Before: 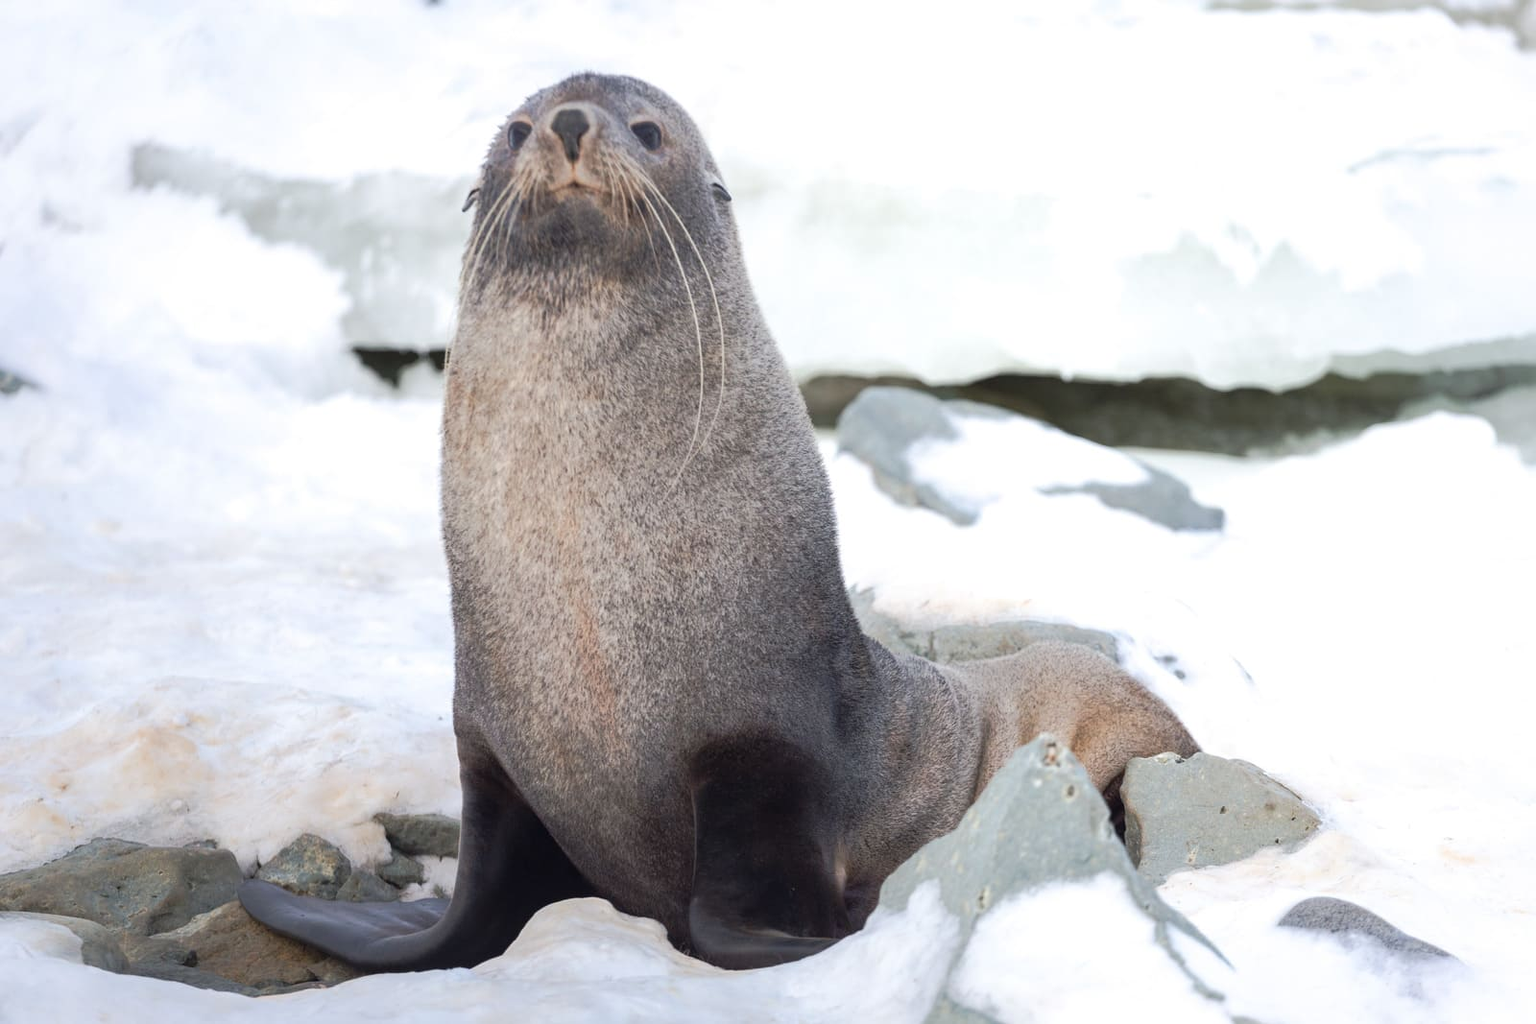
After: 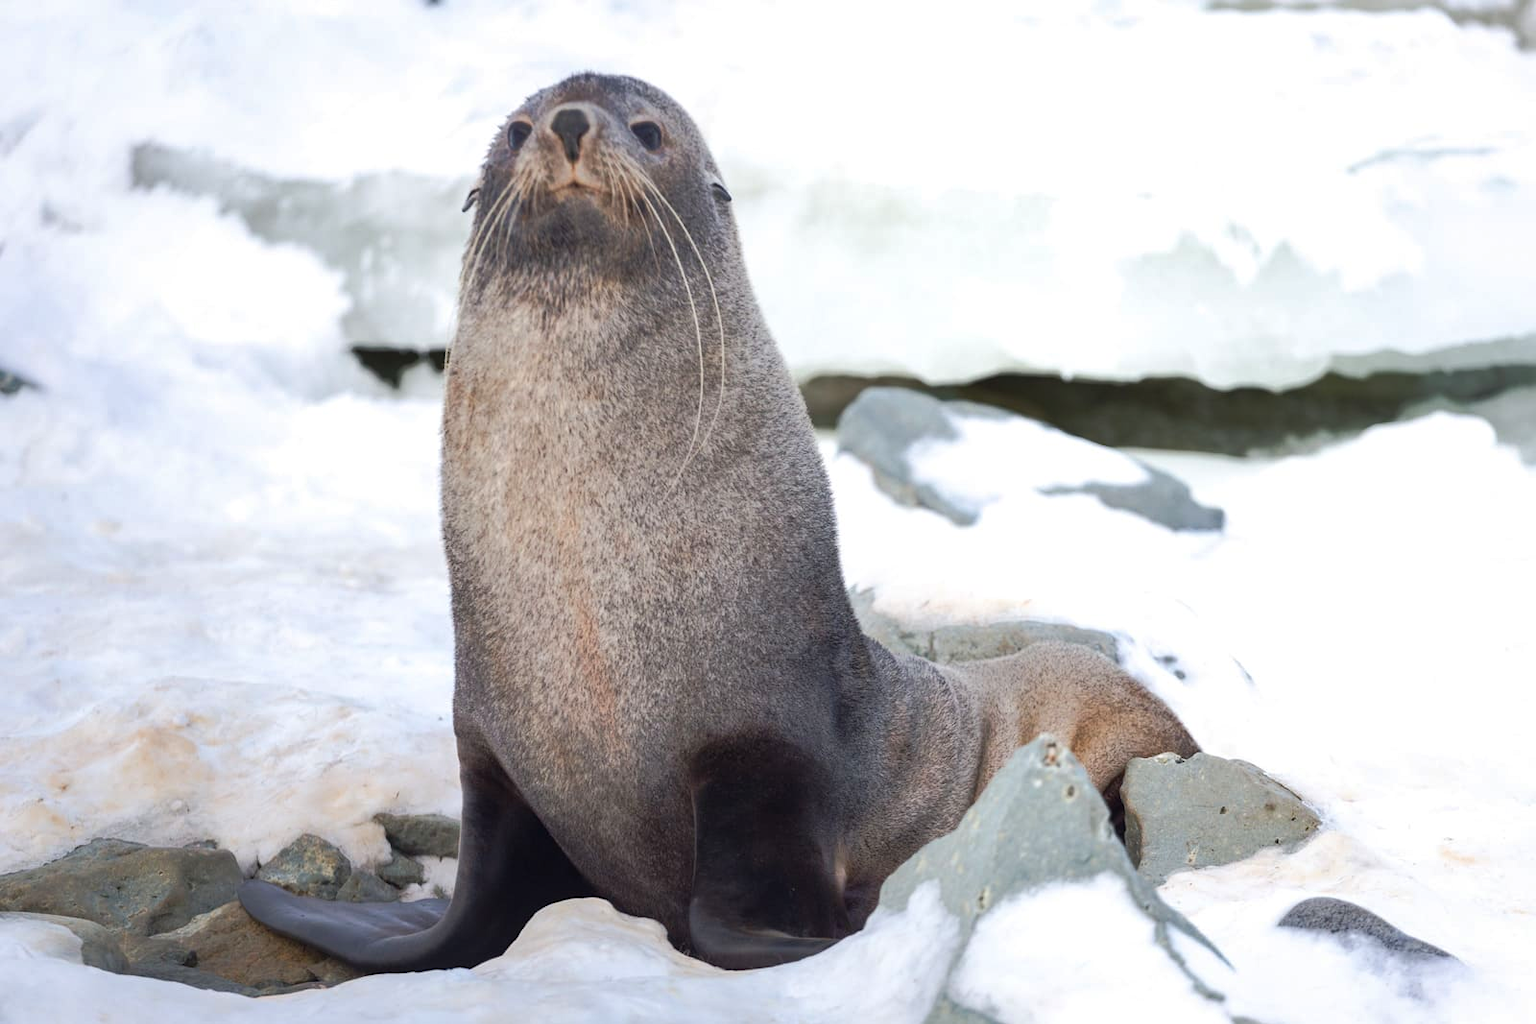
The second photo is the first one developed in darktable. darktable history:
contrast brightness saturation: contrast 0.04, saturation 0.16
shadows and highlights: shadows 35, highlights -35, soften with gaussian
